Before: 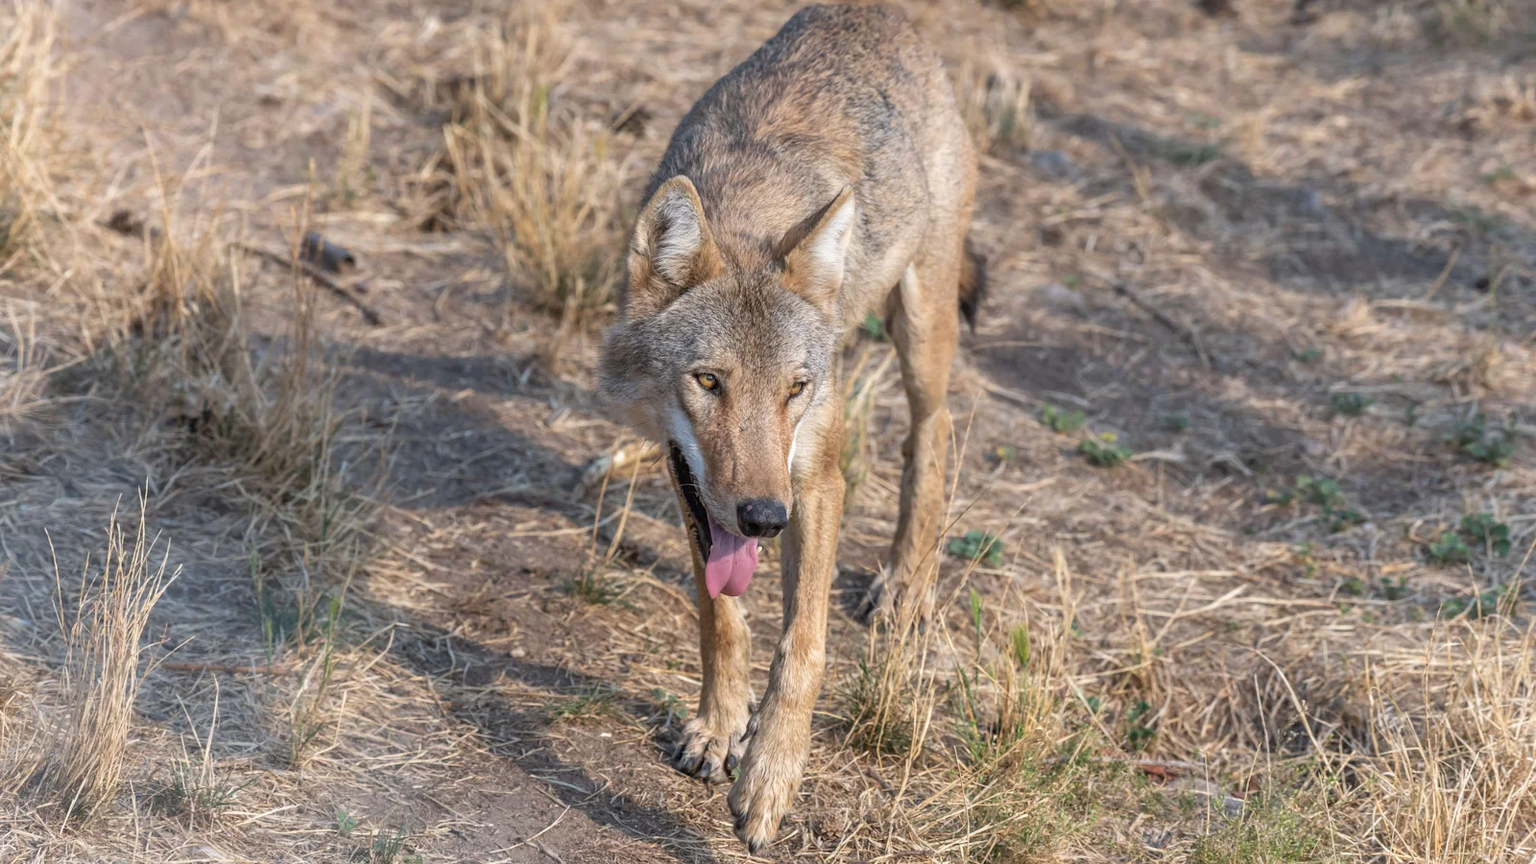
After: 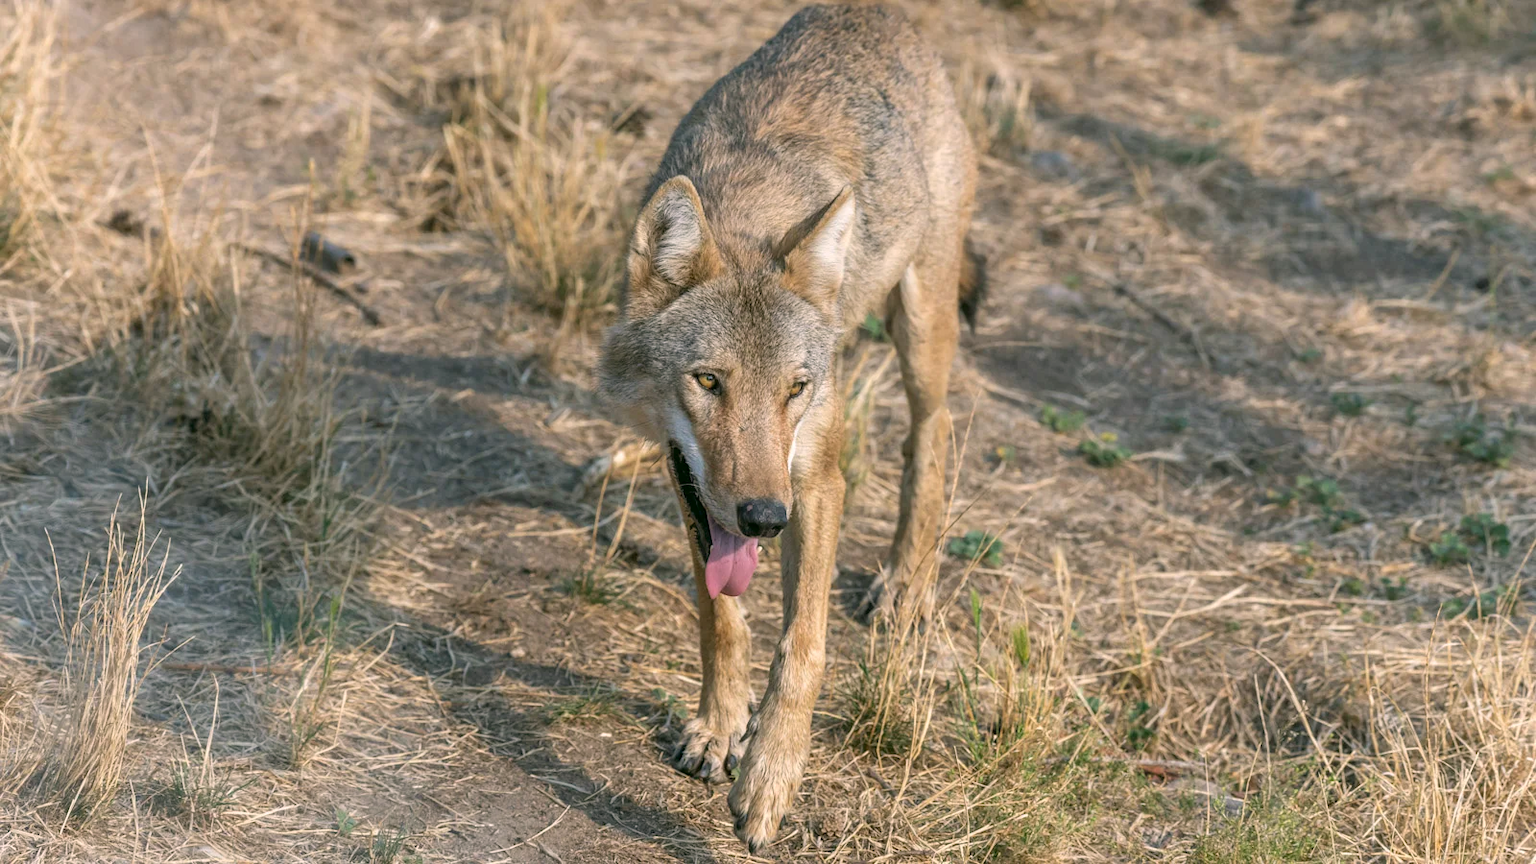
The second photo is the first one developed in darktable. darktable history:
color correction: highlights a* 4.42, highlights b* 4.97, shadows a* -8.23, shadows b* 4.69
